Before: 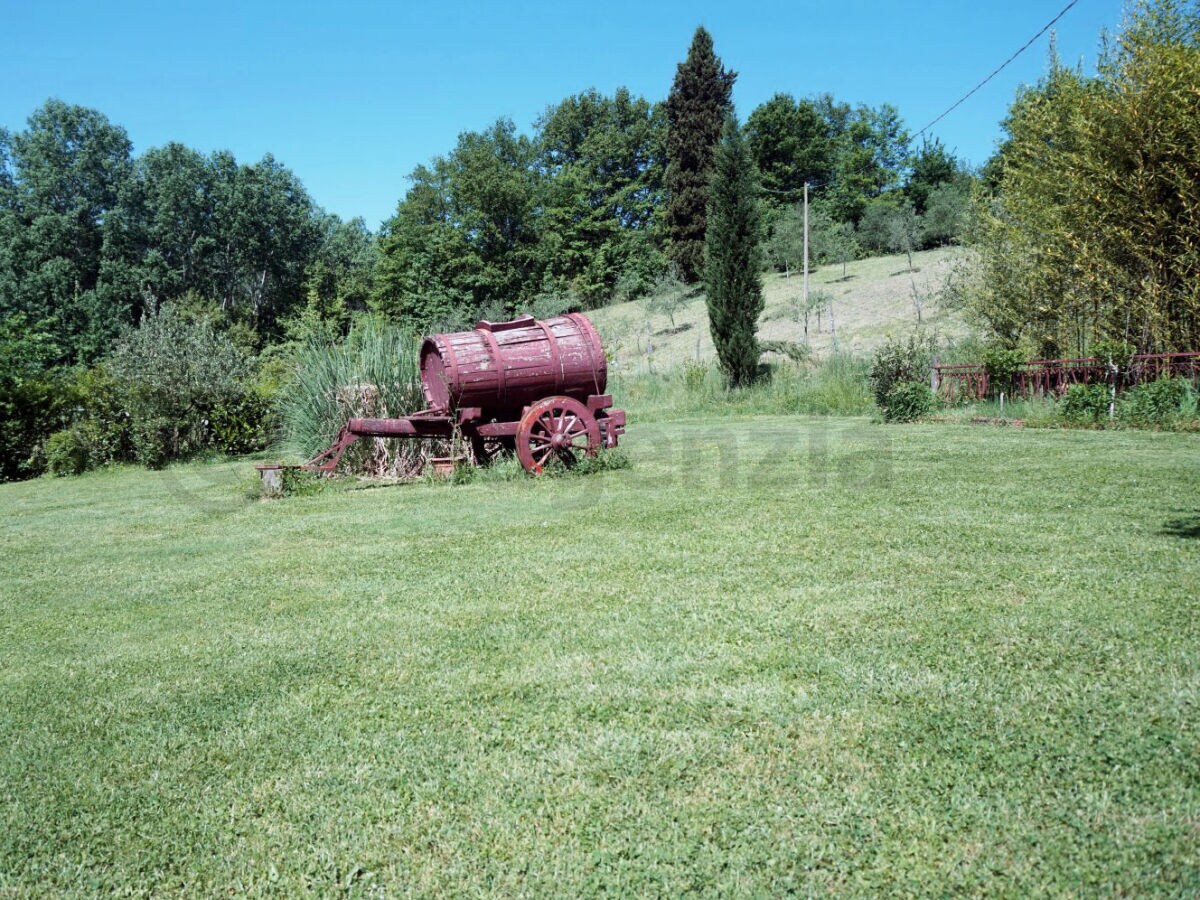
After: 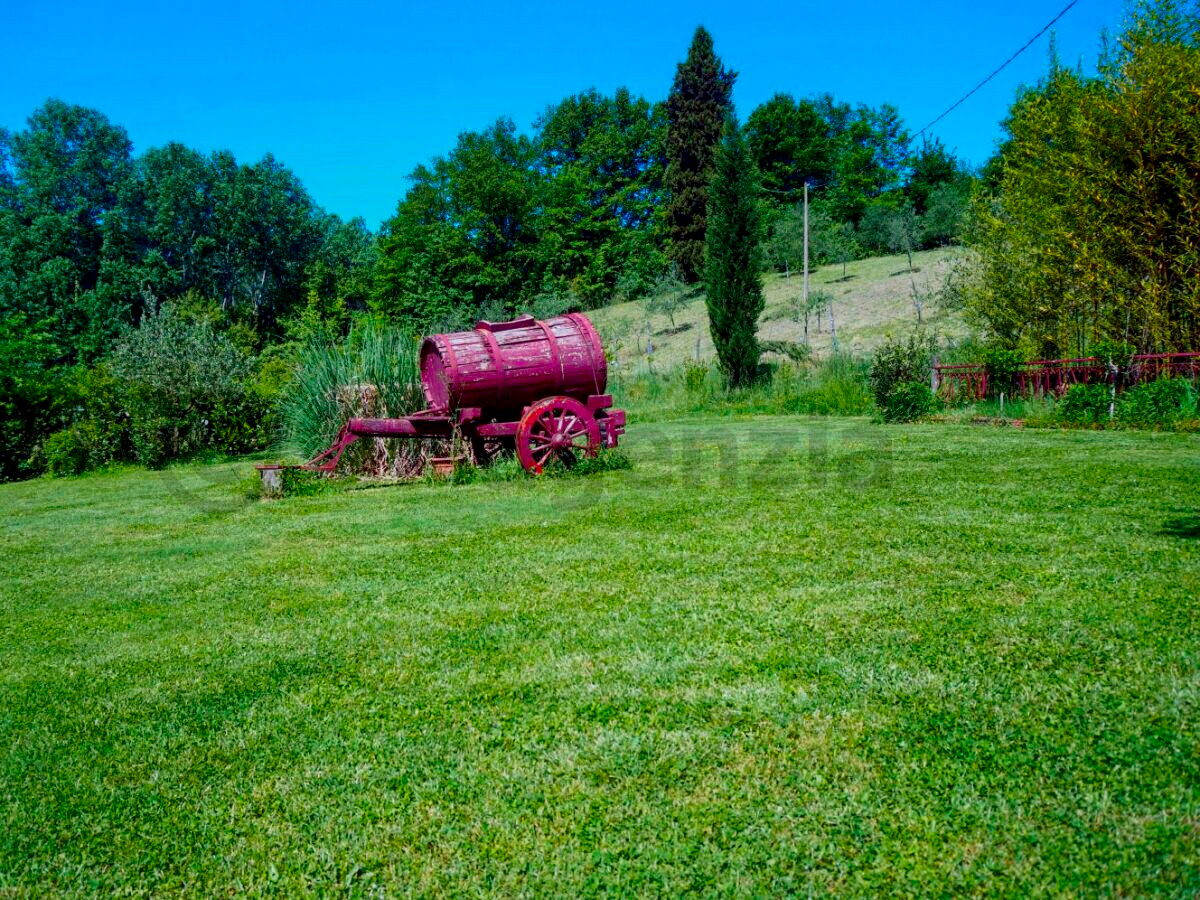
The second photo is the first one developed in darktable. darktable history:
color correction: highlights b* -0.004, saturation 1.34
exposure: exposure -0.17 EV, compensate exposure bias true, compensate highlight preservation false
local contrast: on, module defaults
shadows and highlights: highlights color adjustment 56.74%
color balance rgb: shadows lift › chroma 2.059%, shadows lift › hue 248.6°, linear chroma grading › global chroma 15.545%, perceptual saturation grading › global saturation 25.39%, global vibrance 20%
tone equalizer: edges refinement/feathering 500, mask exposure compensation -1.57 EV, preserve details no
contrast brightness saturation: brightness -0.208, saturation 0.075
